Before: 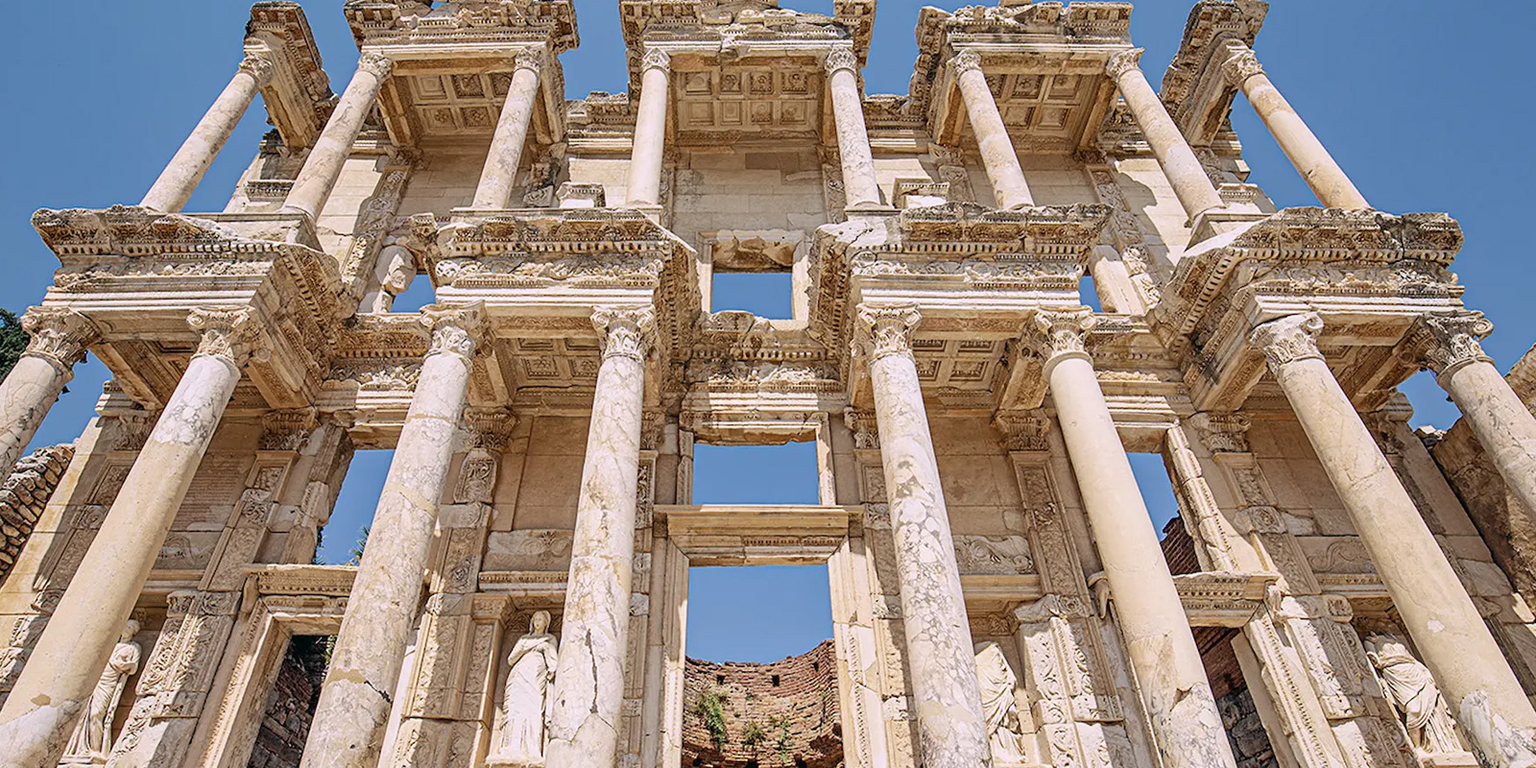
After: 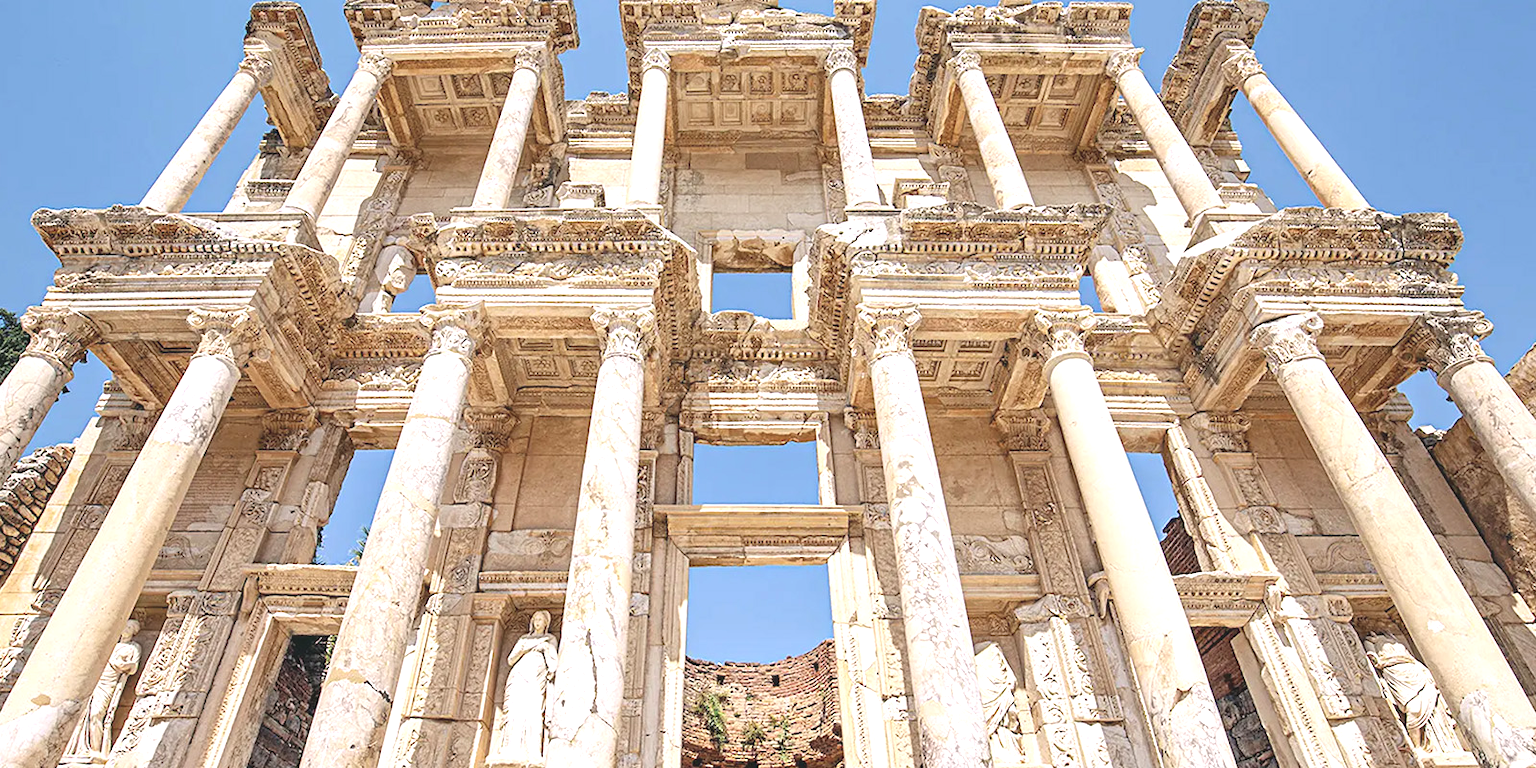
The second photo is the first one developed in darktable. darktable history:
color balance: lift [1.007, 1, 1, 1], gamma [1.097, 1, 1, 1]
exposure: exposure 0.7 EV, compensate highlight preservation false
